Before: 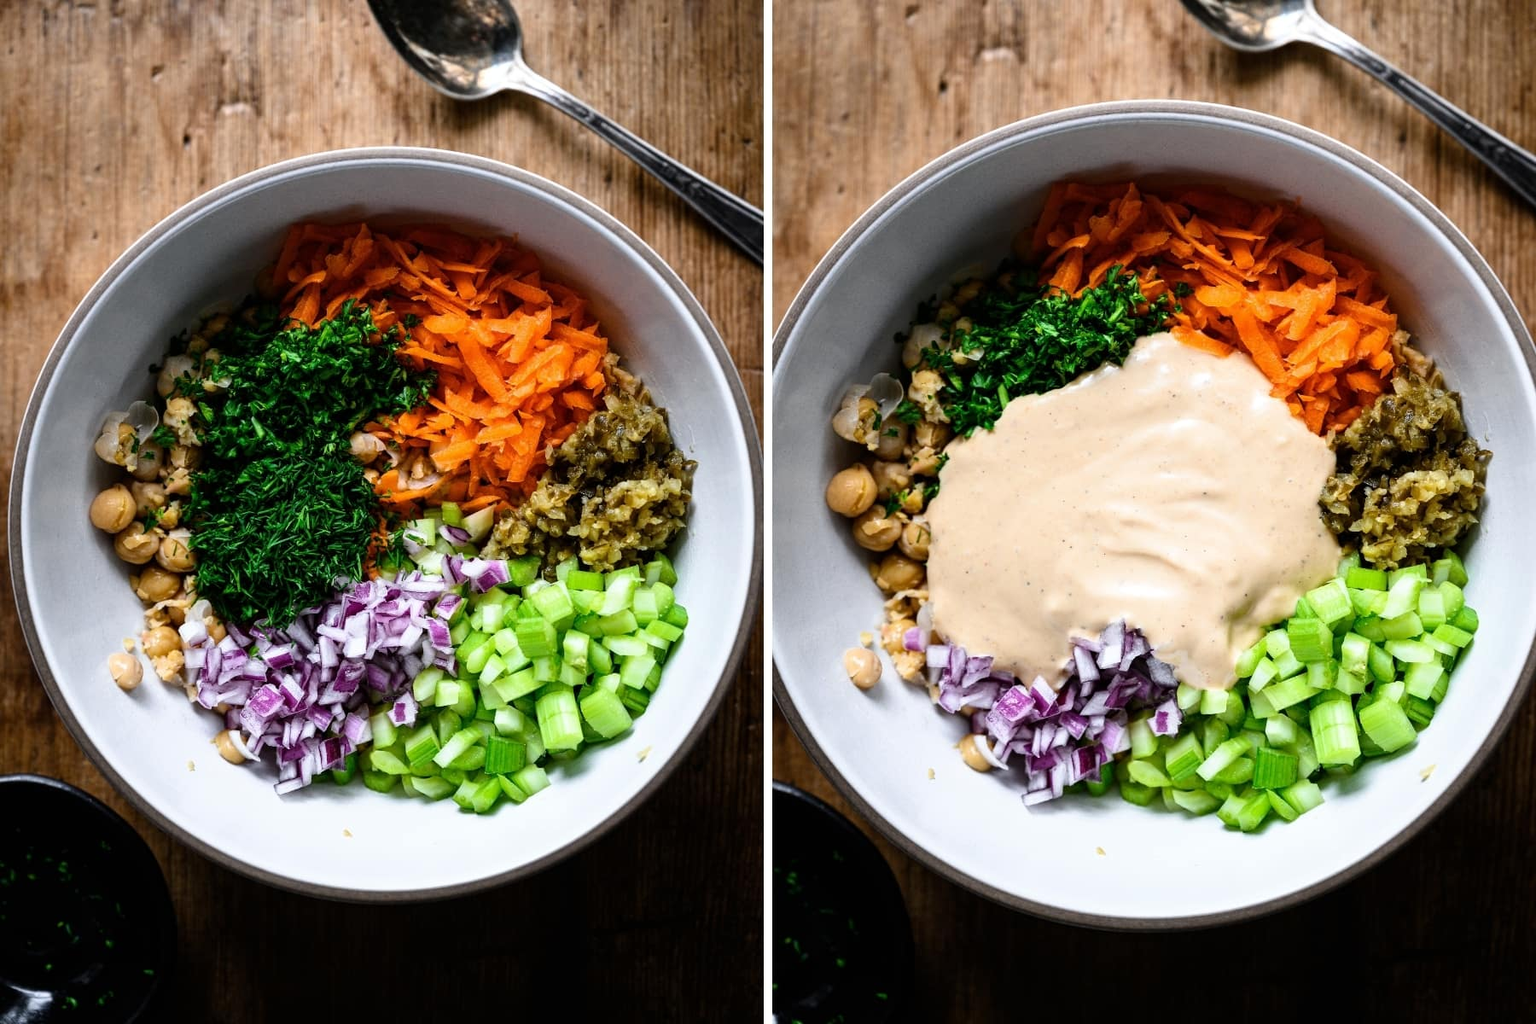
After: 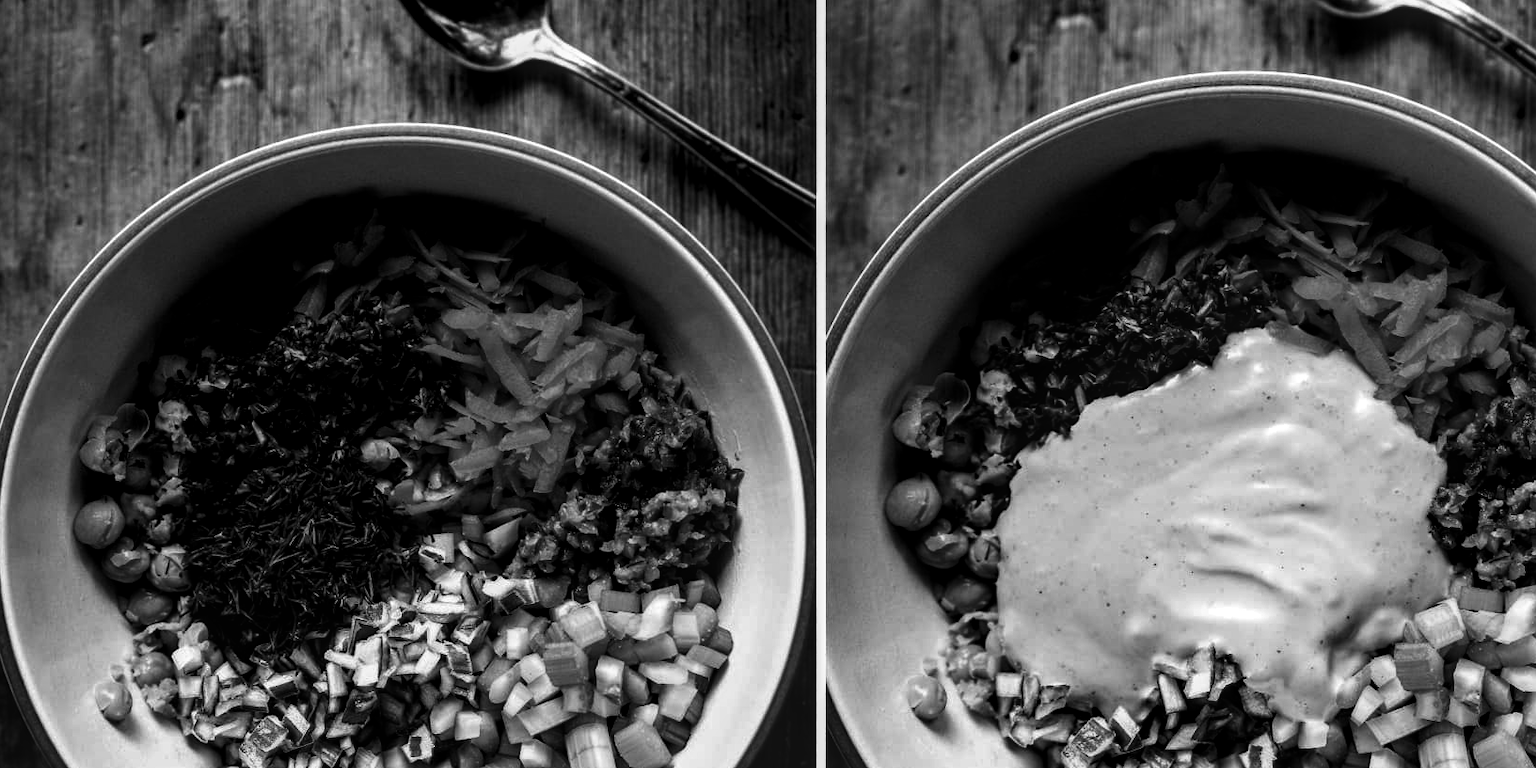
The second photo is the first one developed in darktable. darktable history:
crop: left 1.529%, top 3.435%, right 7.732%, bottom 28.448%
contrast brightness saturation: brightness -0.525
local contrast: on, module defaults
color calibration: output gray [0.21, 0.42, 0.37, 0], gray › normalize channels true, x 0.372, y 0.387, temperature 4284.96 K, gamut compression 0.014
